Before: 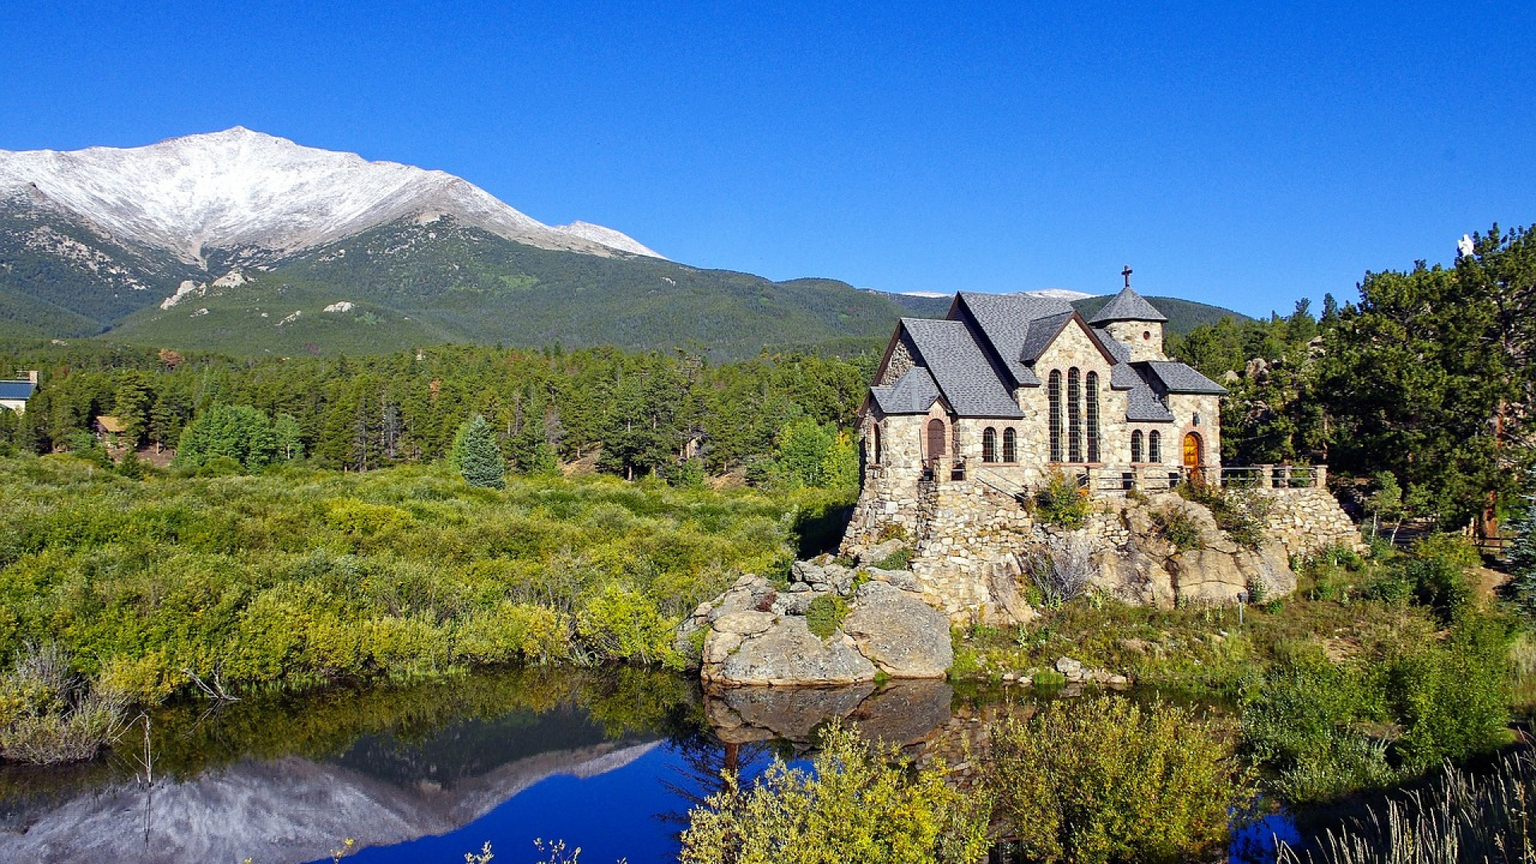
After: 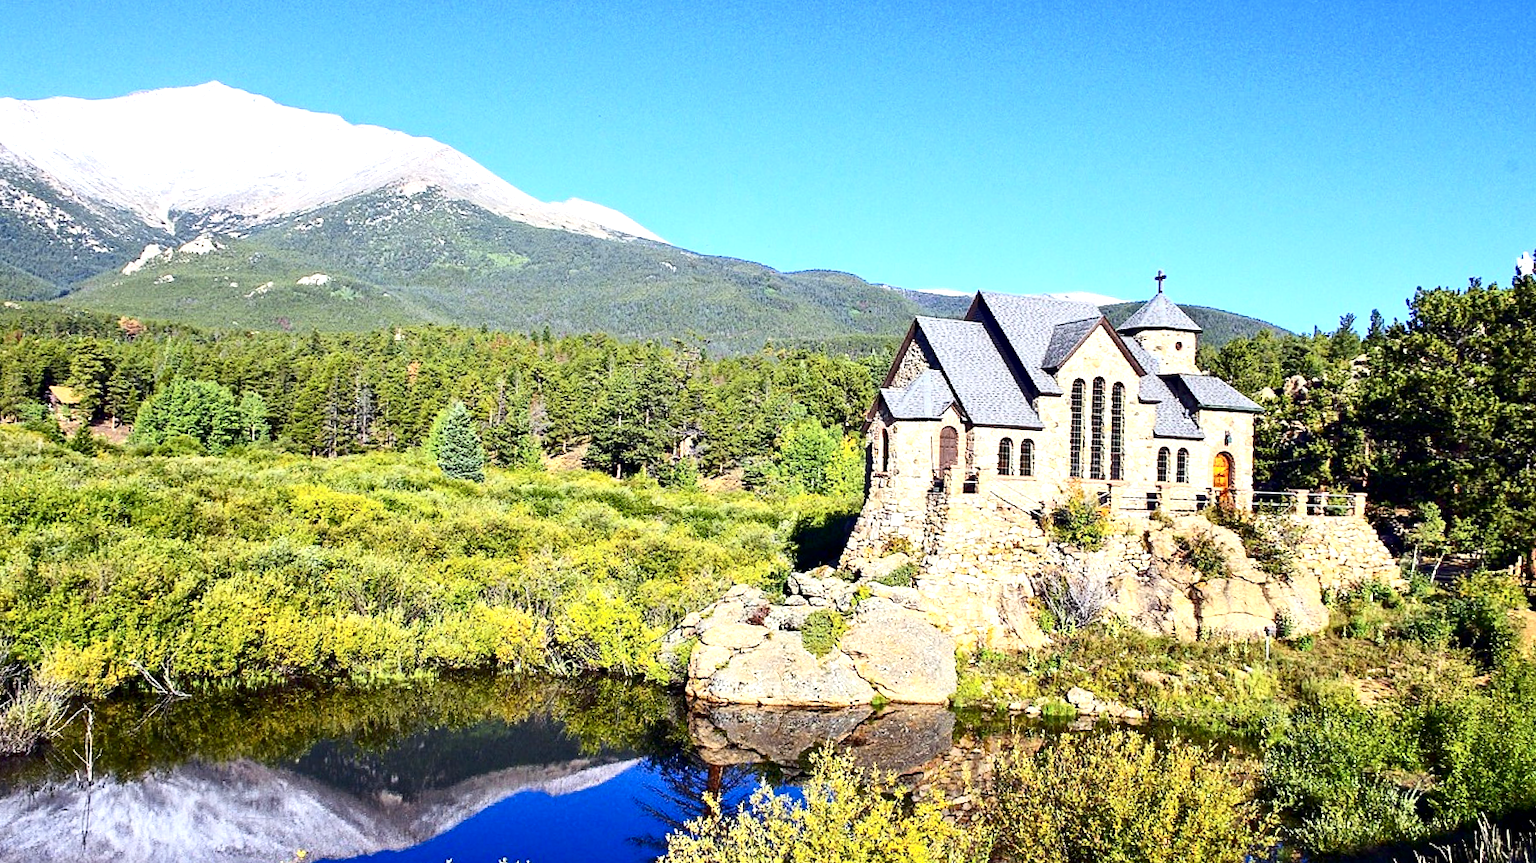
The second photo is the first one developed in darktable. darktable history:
contrast brightness saturation: contrast 0.28
exposure: black level correction 0.001, exposure 1 EV, compensate highlight preservation false
crop and rotate: angle -2.38°
